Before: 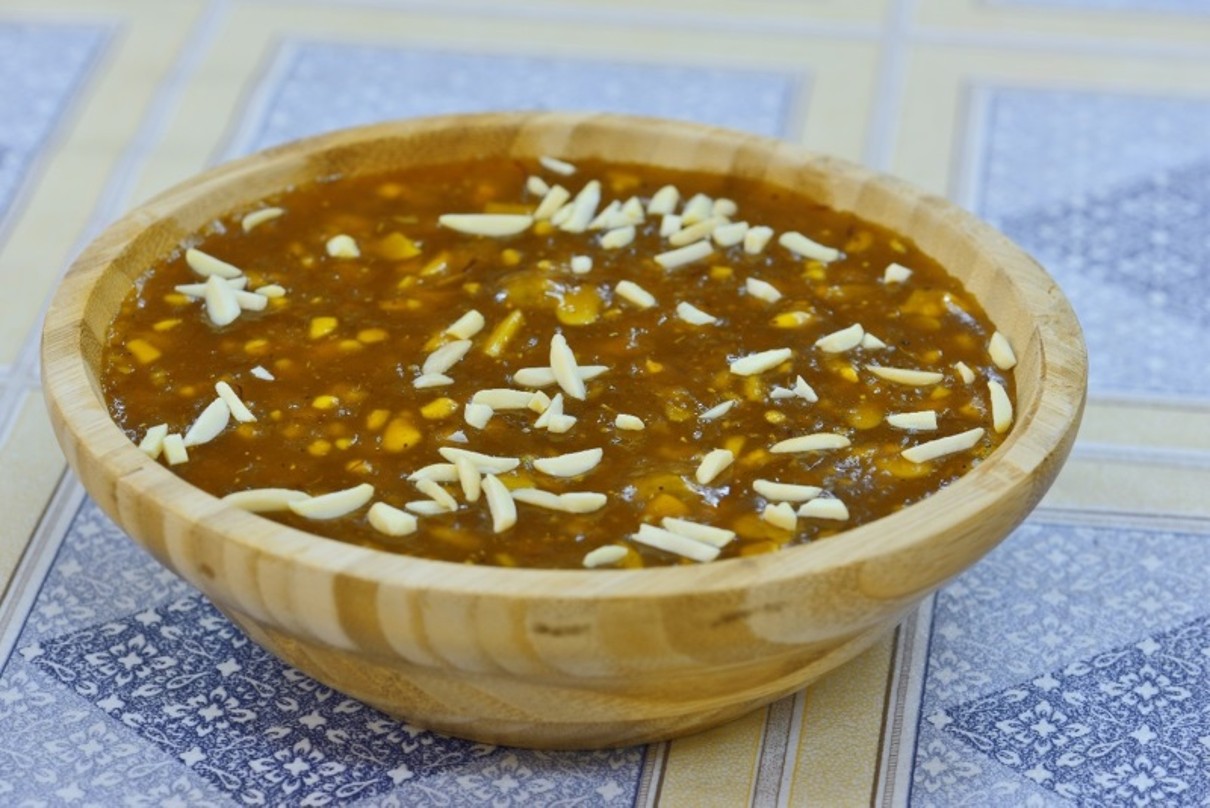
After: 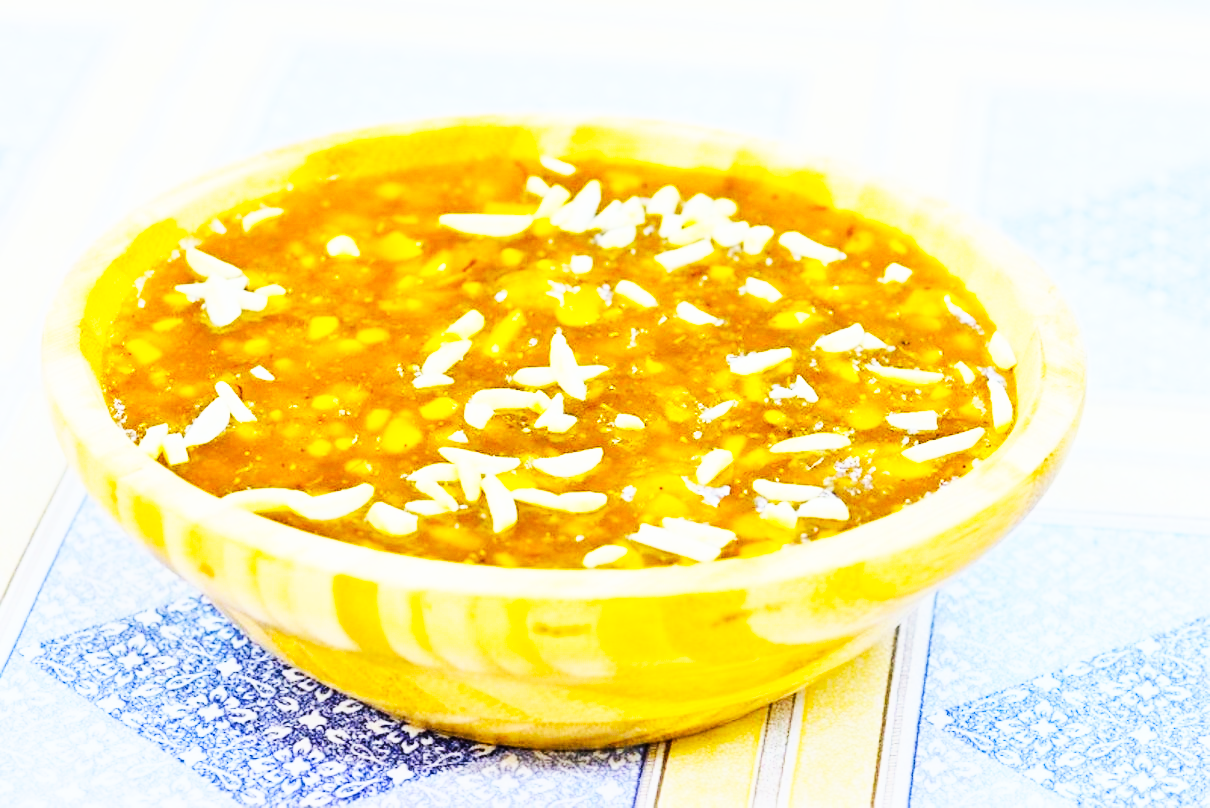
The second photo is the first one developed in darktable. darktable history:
color balance rgb: shadows lift › hue 86.58°, perceptual saturation grading › global saturation 31.124%, global vibrance 20%
sharpen: radius 1.586, amount 0.363, threshold 1.321
base curve: curves: ch0 [(0, 0) (0.007, 0.004) (0.027, 0.03) (0.046, 0.07) (0.207, 0.54) (0.442, 0.872) (0.673, 0.972) (1, 1)], preserve colors none
tone equalizer: -7 EV 0.154 EV, -6 EV 0.573 EV, -5 EV 1.16 EV, -4 EV 1.33 EV, -3 EV 1.12 EV, -2 EV 0.6 EV, -1 EV 0.161 EV, edges refinement/feathering 500, mask exposure compensation -1.57 EV, preserve details no
